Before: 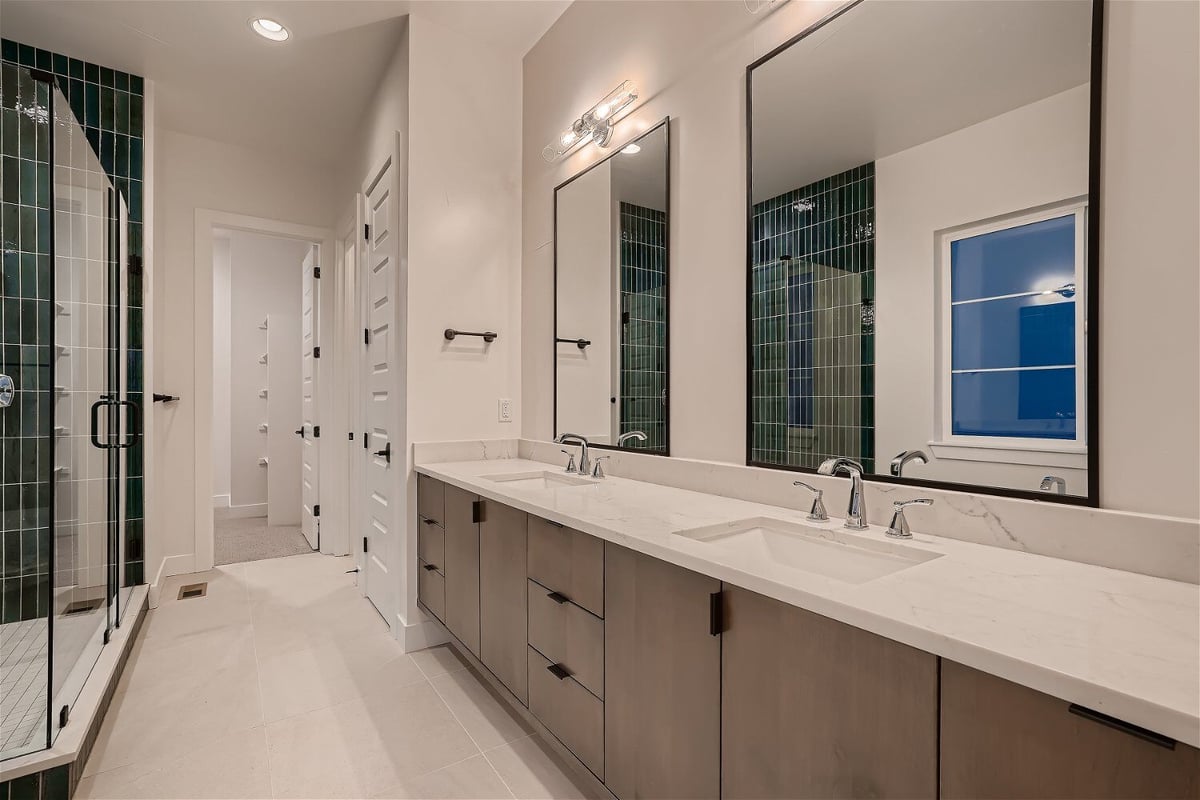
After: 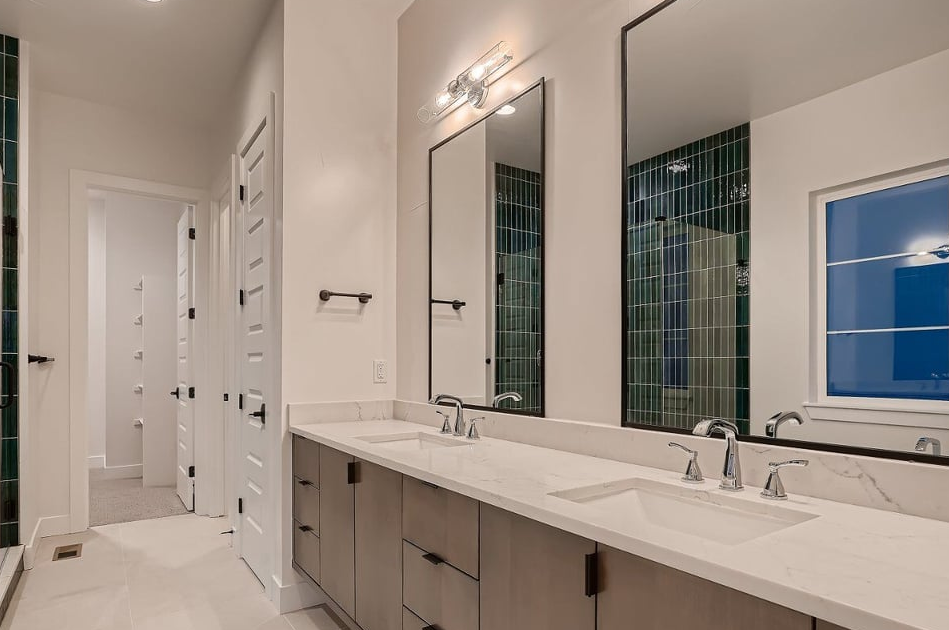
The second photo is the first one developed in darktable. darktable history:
crop and rotate: left 10.442%, top 5.119%, right 10.464%, bottom 16.062%
